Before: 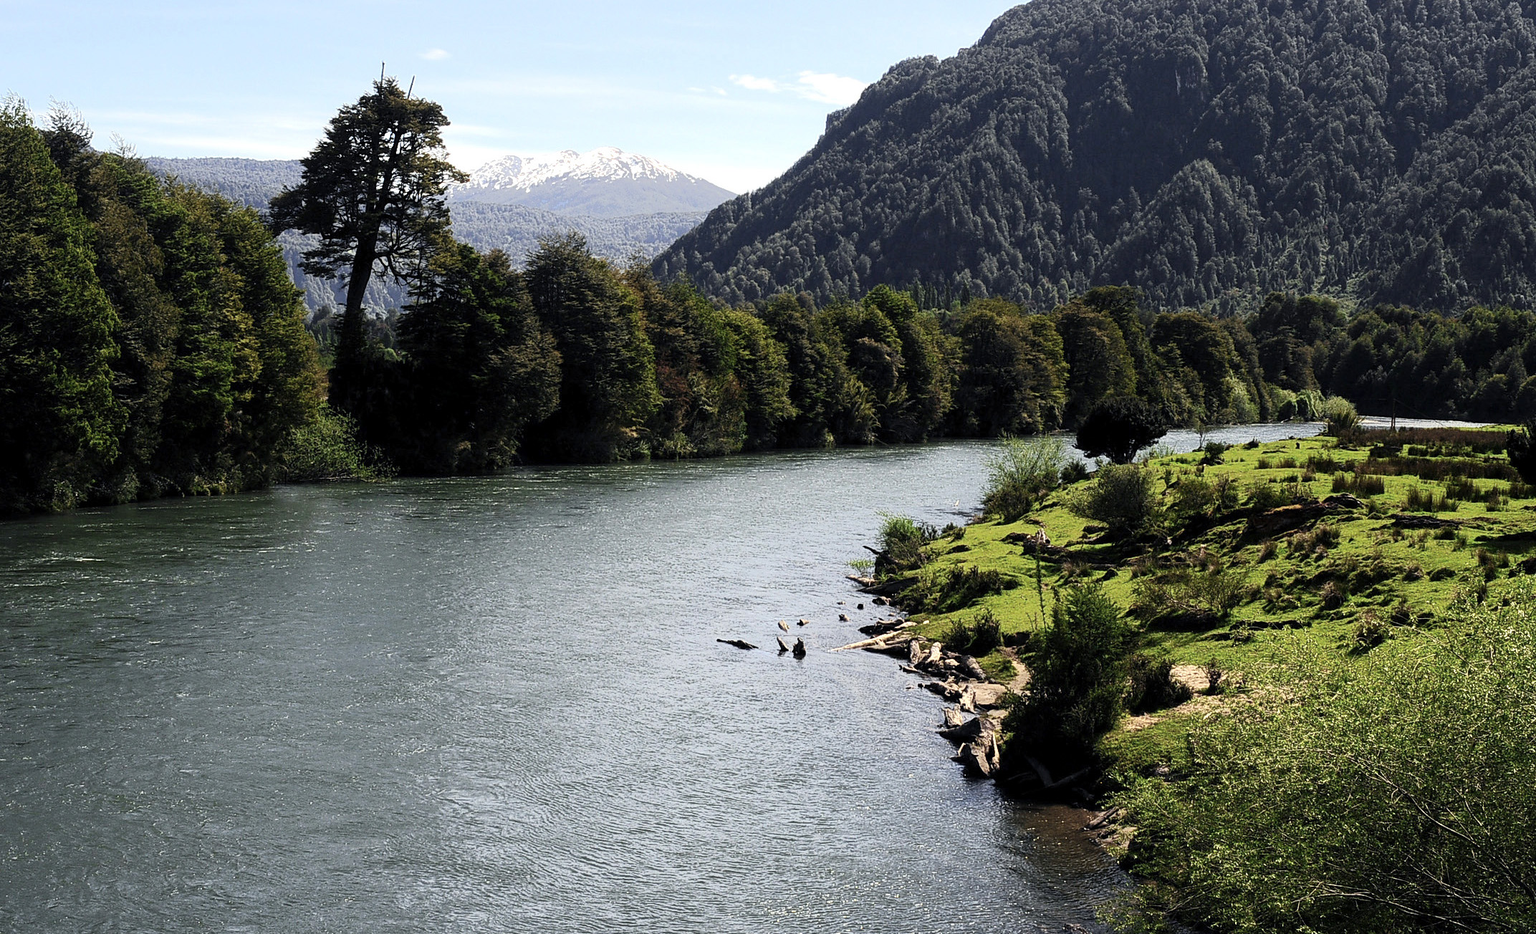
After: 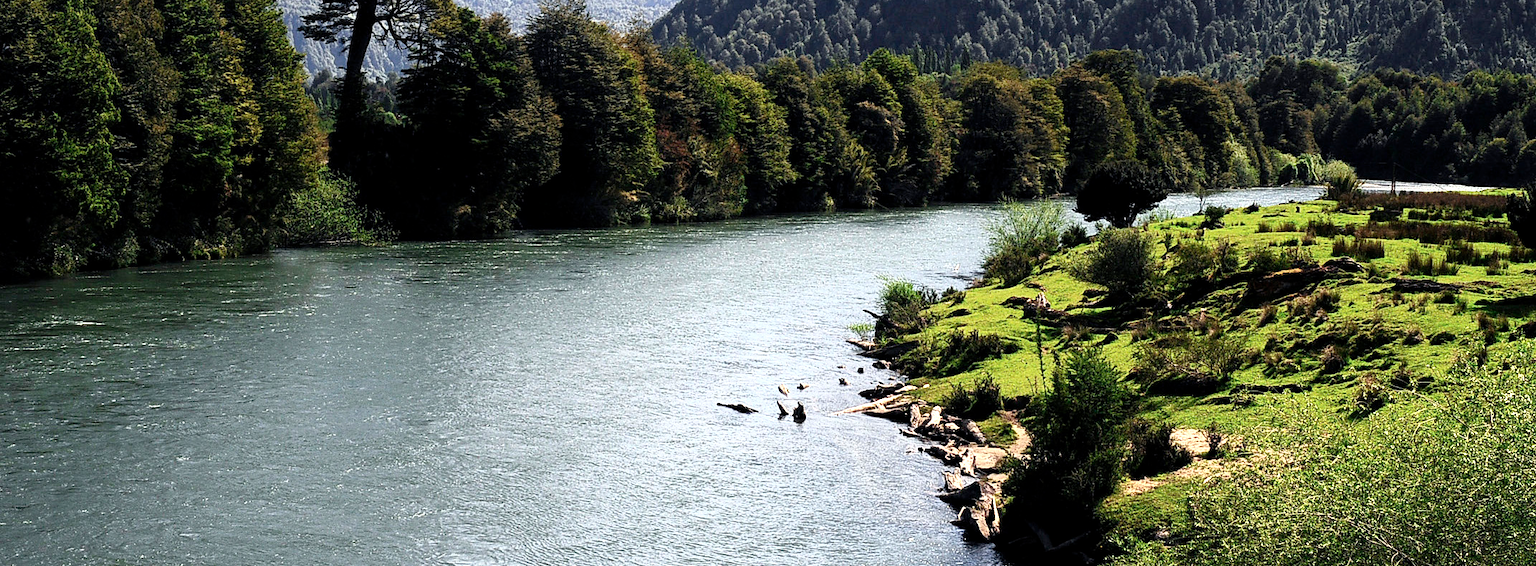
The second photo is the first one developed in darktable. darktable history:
crop and rotate: top 25.357%, bottom 13.942%
exposure: exposure 0.496 EV, compensate highlight preservation false
